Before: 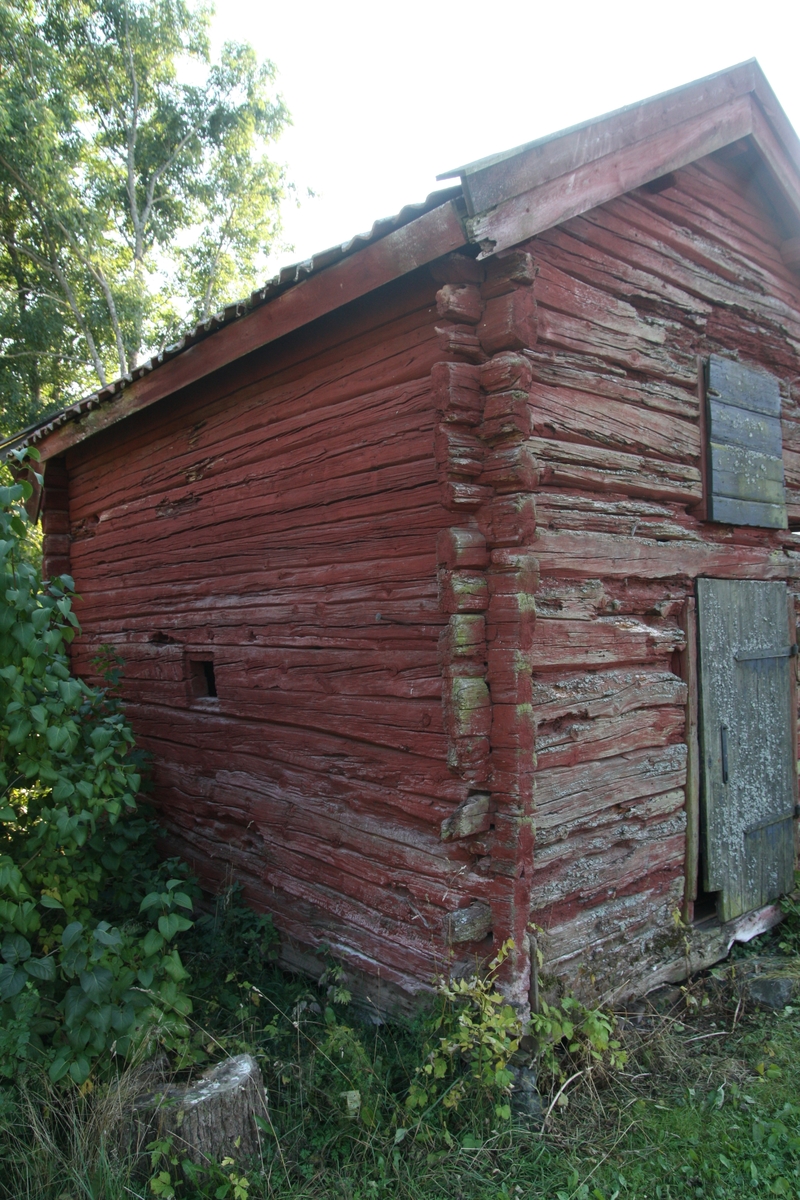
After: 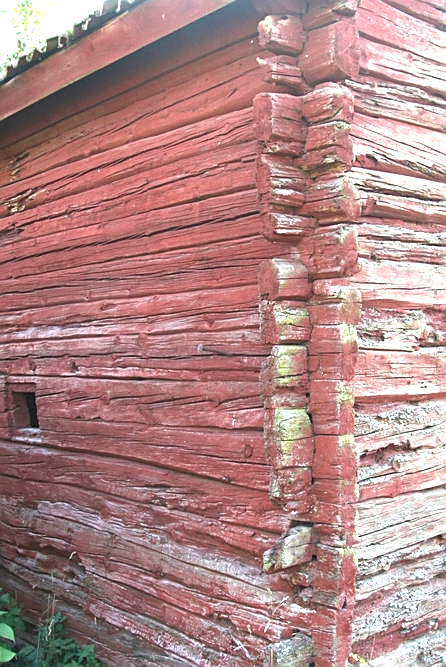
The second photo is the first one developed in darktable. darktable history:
exposure: exposure 2.196 EV, compensate exposure bias true, compensate highlight preservation false
sharpen: on, module defaults
crop and rotate: left 22.285%, top 22.436%, right 21.846%, bottom 21.968%
